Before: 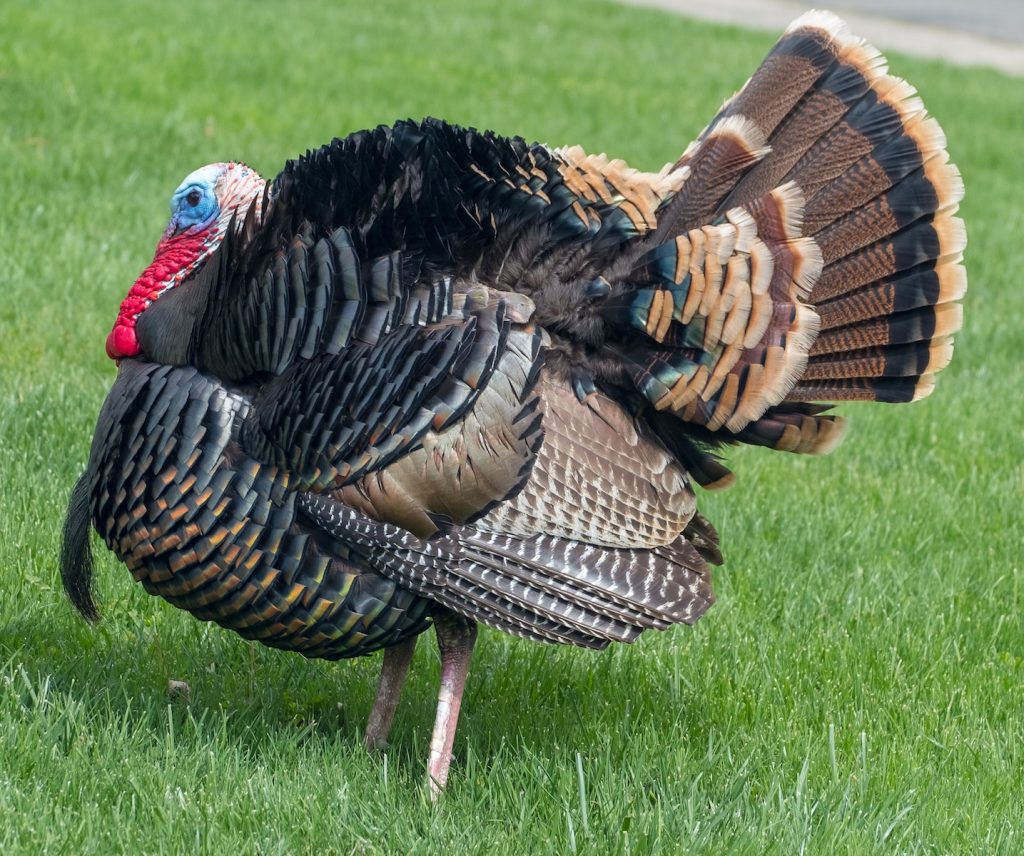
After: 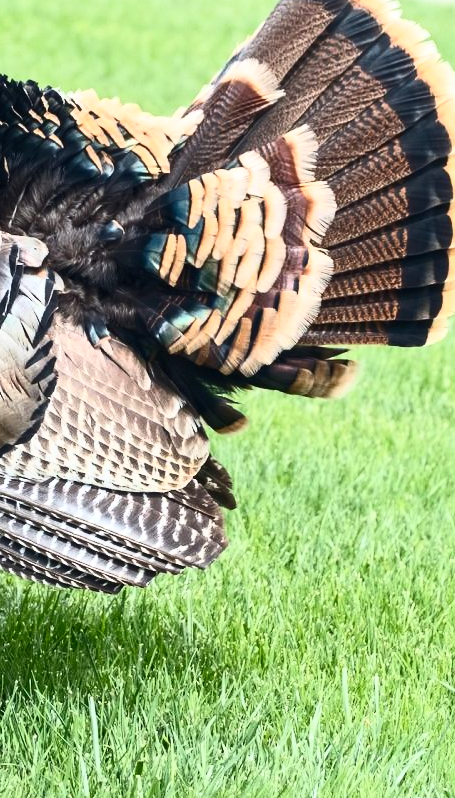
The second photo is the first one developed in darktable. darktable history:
crop: left 47.628%, top 6.643%, right 7.874%
contrast brightness saturation: contrast 0.62, brightness 0.34, saturation 0.14
